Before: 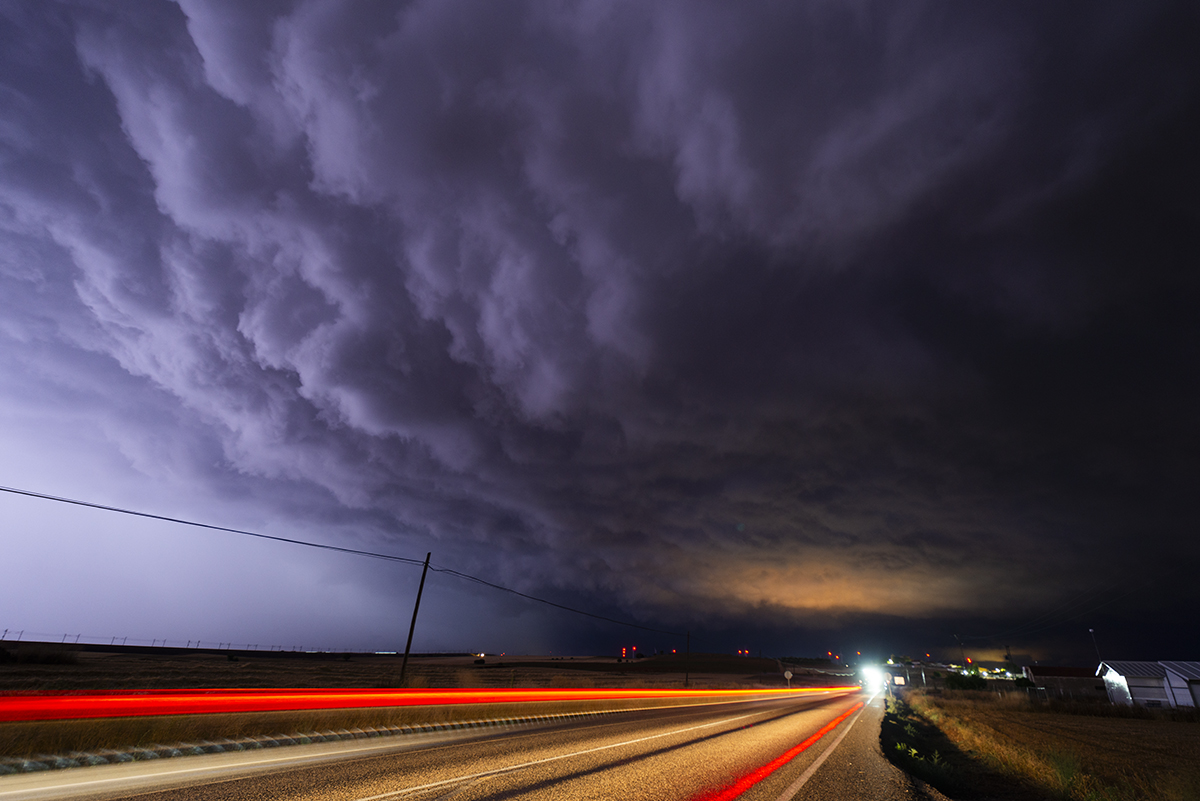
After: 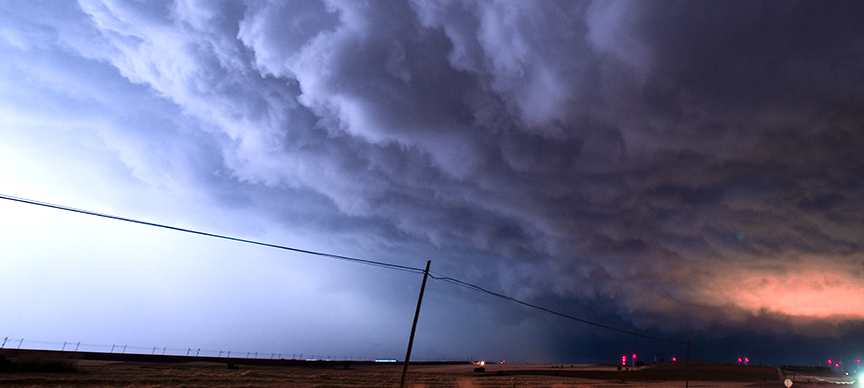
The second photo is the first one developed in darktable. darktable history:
crop: top 36.498%, right 27.964%, bottom 14.995%
tone equalizer: on, module defaults
color zones: curves: ch0 [(0.006, 0.385) (0.143, 0.563) (0.243, 0.321) (0.352, 0.464) (0.516, 0.456) (0.625, 0.5) (0.75, 0.5) (0.875, 0.5)]; ch1 [(0, 0.5) (0.134, 0.504) (0.246, 0.463) (0.421, 0.515) (0.5, 0.56) (0.625, 0.5) (0.75, 0.5) (0.875, 0.5)]; ch2 [(0, 0.5) (0.131, 0.426) (0.307, 0.289) (0.38, 0.188) (0.513, 0.216) (0.625, 0.548) (0.75, 0.468) (0.838, 0.396) (0.971, 0.311)]
exposure: exposure 0.95 EV, compensate highlight preservation false
